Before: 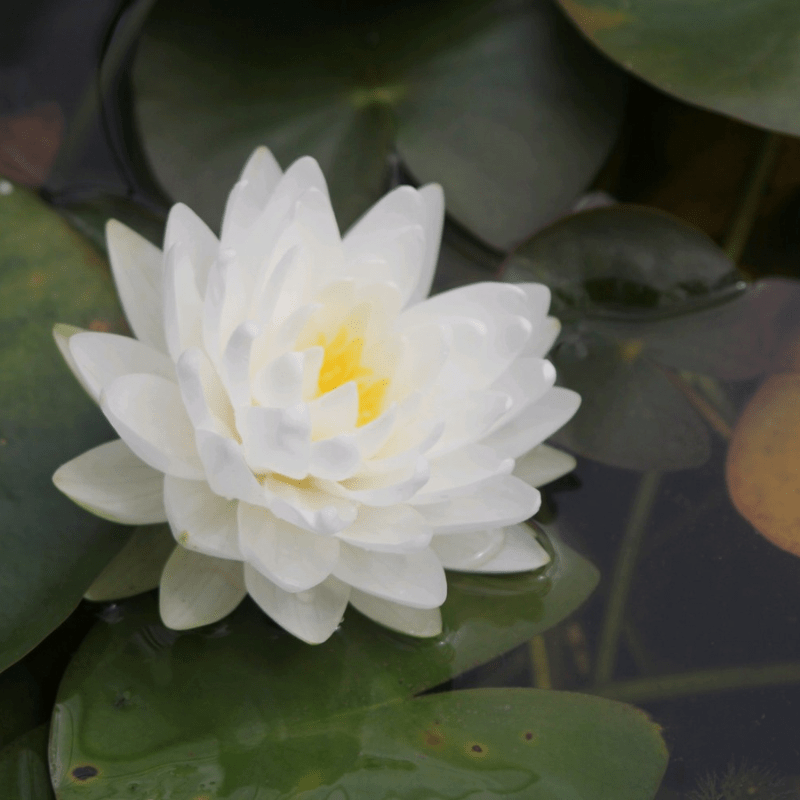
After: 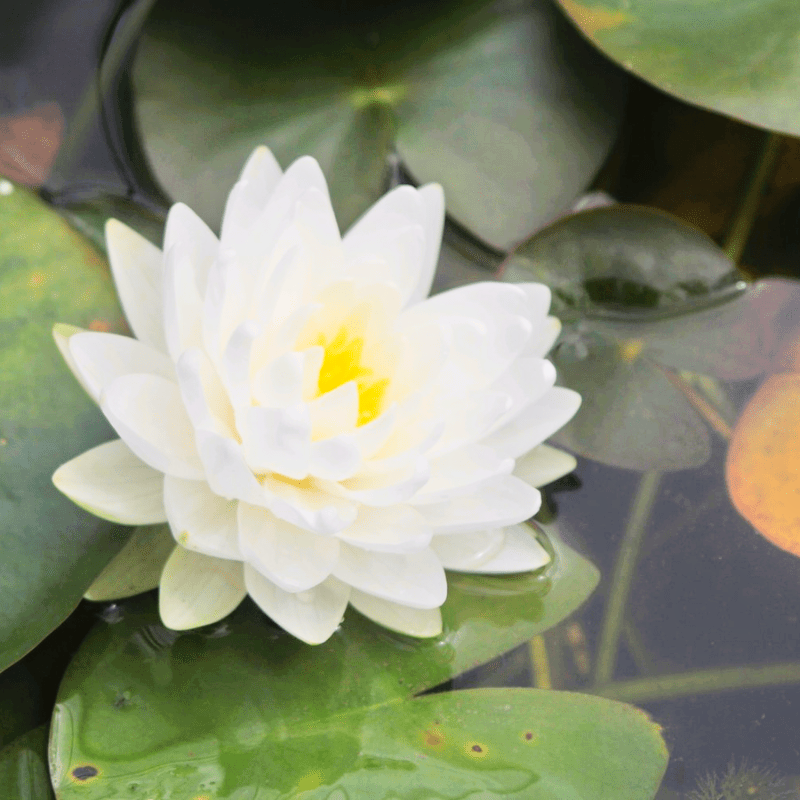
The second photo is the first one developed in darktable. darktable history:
tone equalizer: -7 EV 0.15 EV, -6 EV 0.6 EV, -5 EV 1.15 EV, -4 EV 1.33 EV, -3 EV 1.15 EV, -2 EV 0.6 EV, -1 EV 0.15 EV, mask exposure compensation -0.5 EV
contrast brightness saturation: contrast 0.24, brightness 0.26, saturation 0.39
